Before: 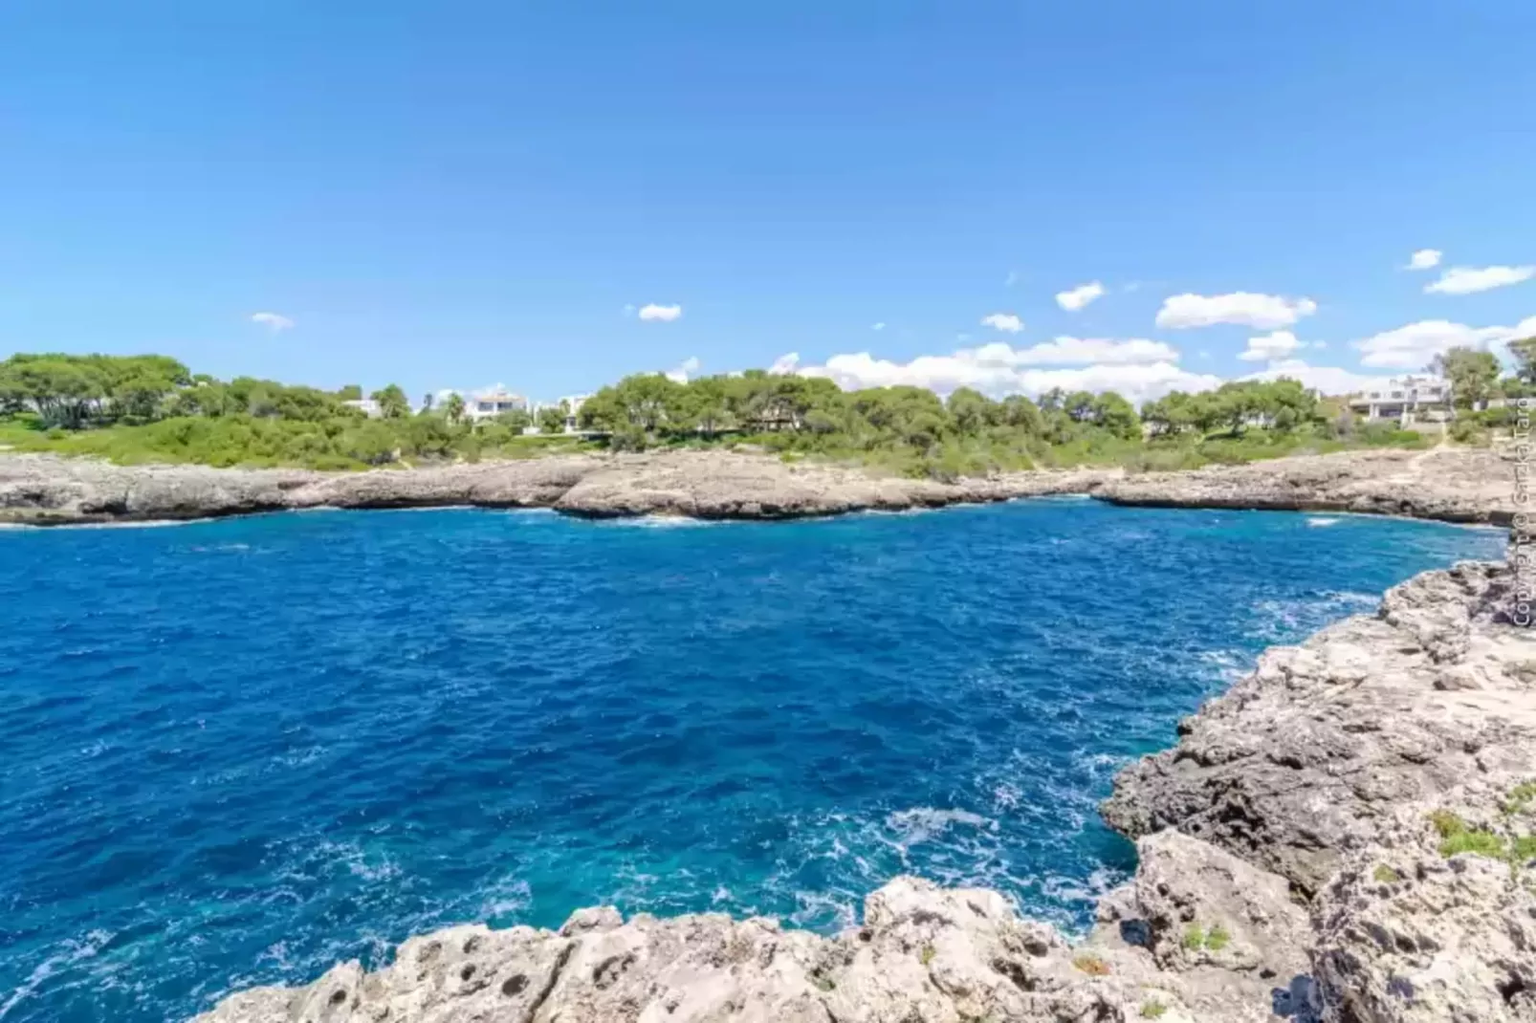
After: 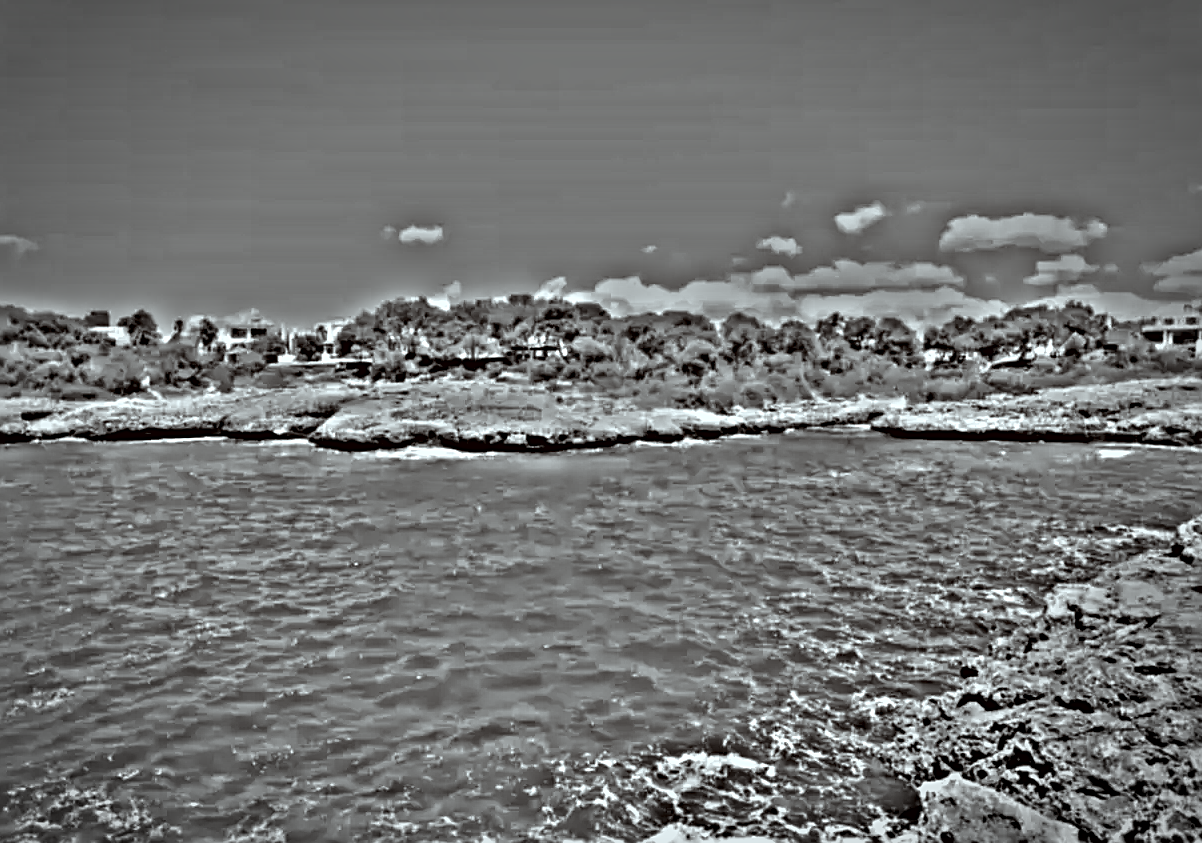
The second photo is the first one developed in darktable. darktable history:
crop: left 16.768%, top 8.653%, right 8.362%, bottom 12.485%
contrast equalizer: y [[0.536, 0.565, 0.581, 0.516, 0.52, 0.491], [0.5 ×6], [0.5 ×6], [0 ×6], [0 ×6]]
color correction: highlights a* -4.98, highlights b* -3.76, shadows a* 3.83, shadows b* 4.08
highpass: on, module defaults
vignetting: automatic ratio true
sharpen: on, module defaults
